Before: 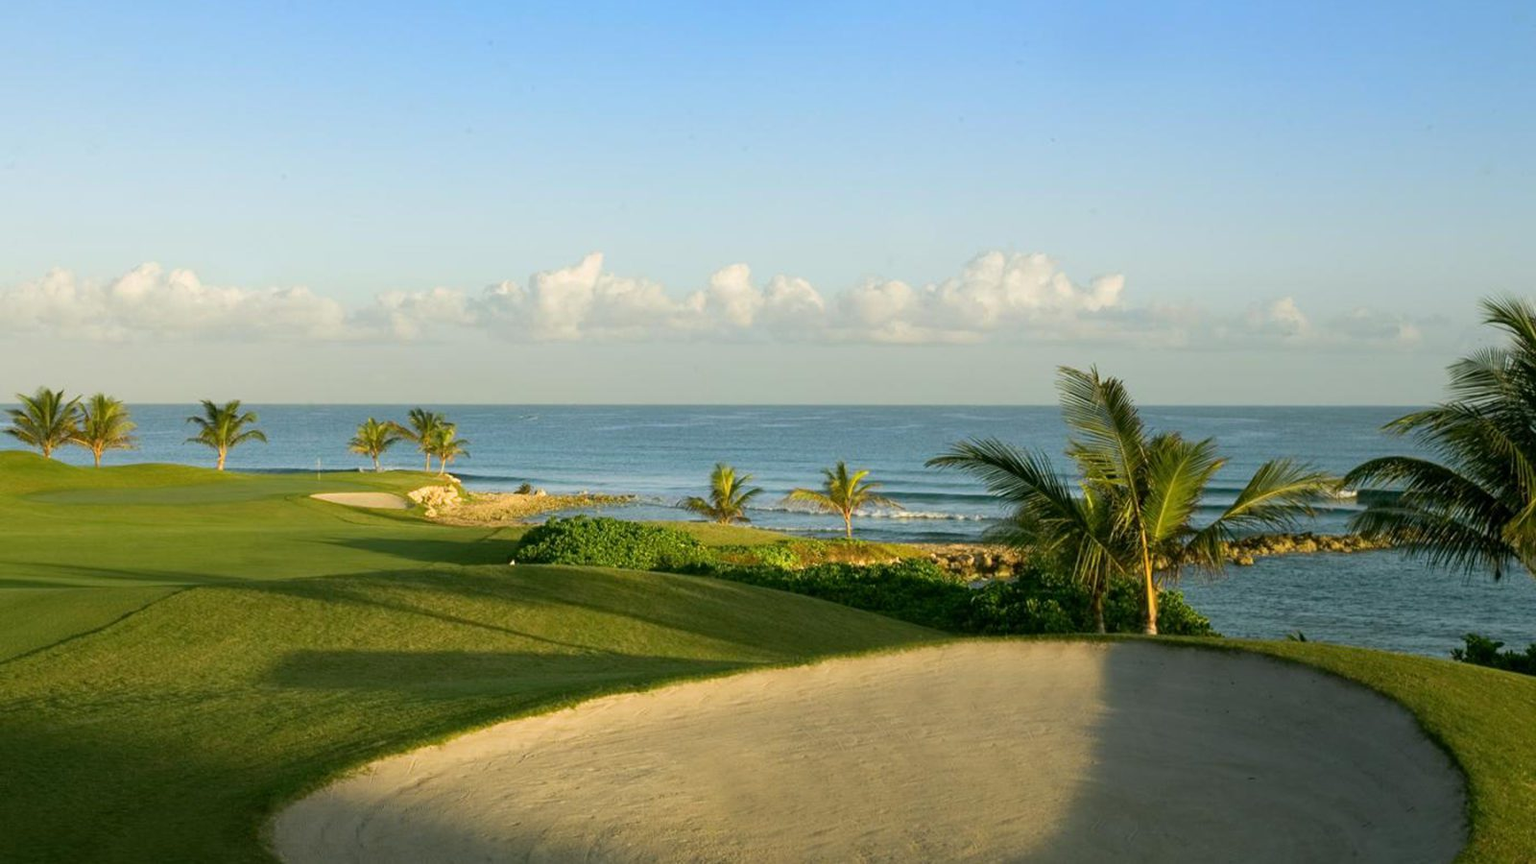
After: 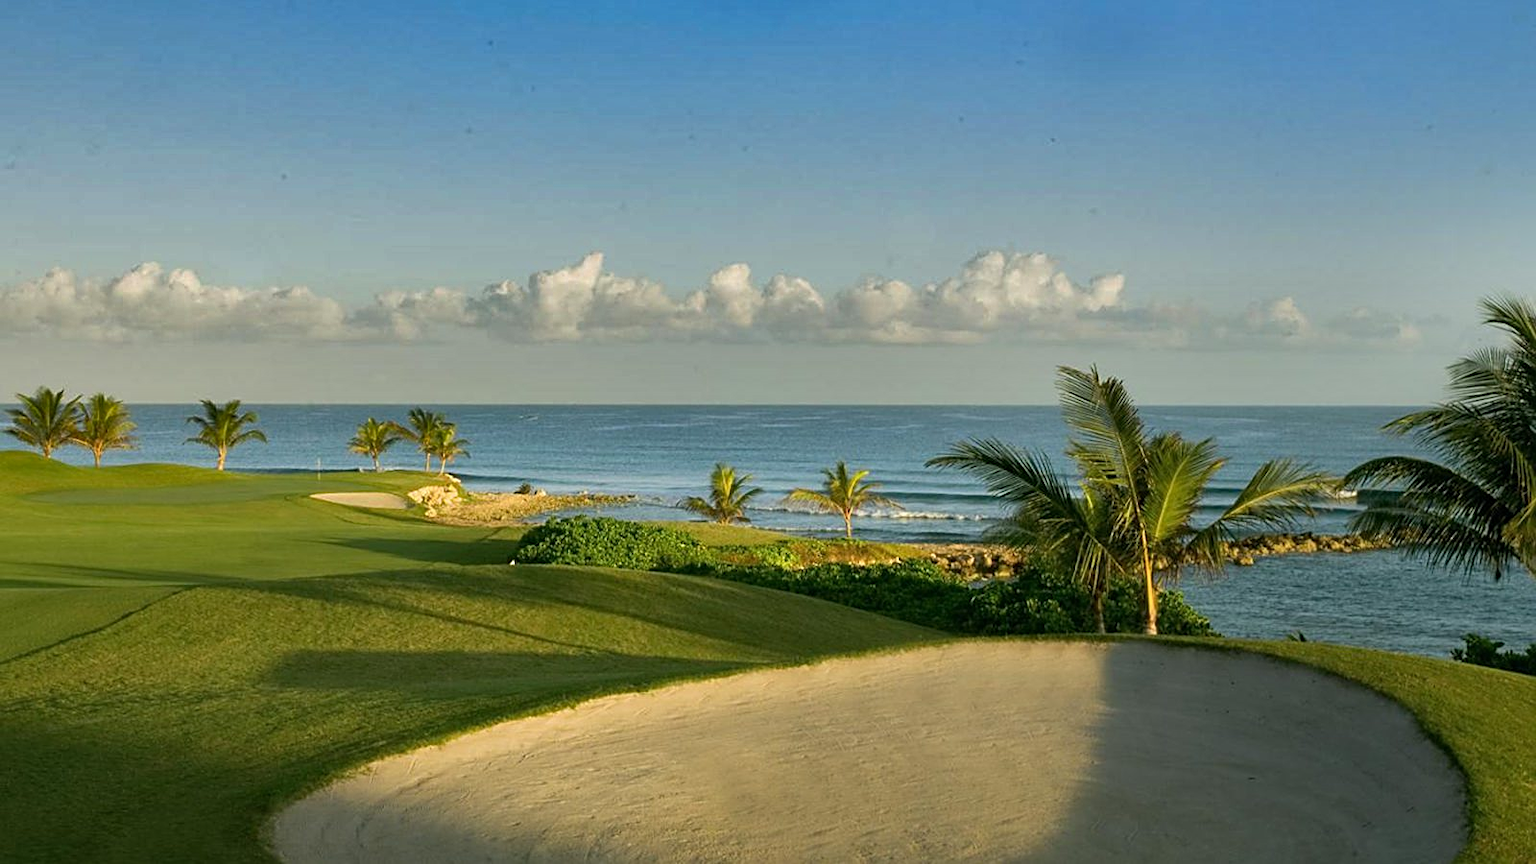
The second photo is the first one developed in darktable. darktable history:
shadows and highlights: shadows 24.5, highlights -78.15, soften with gaussian
sharpen: on, module defaults
